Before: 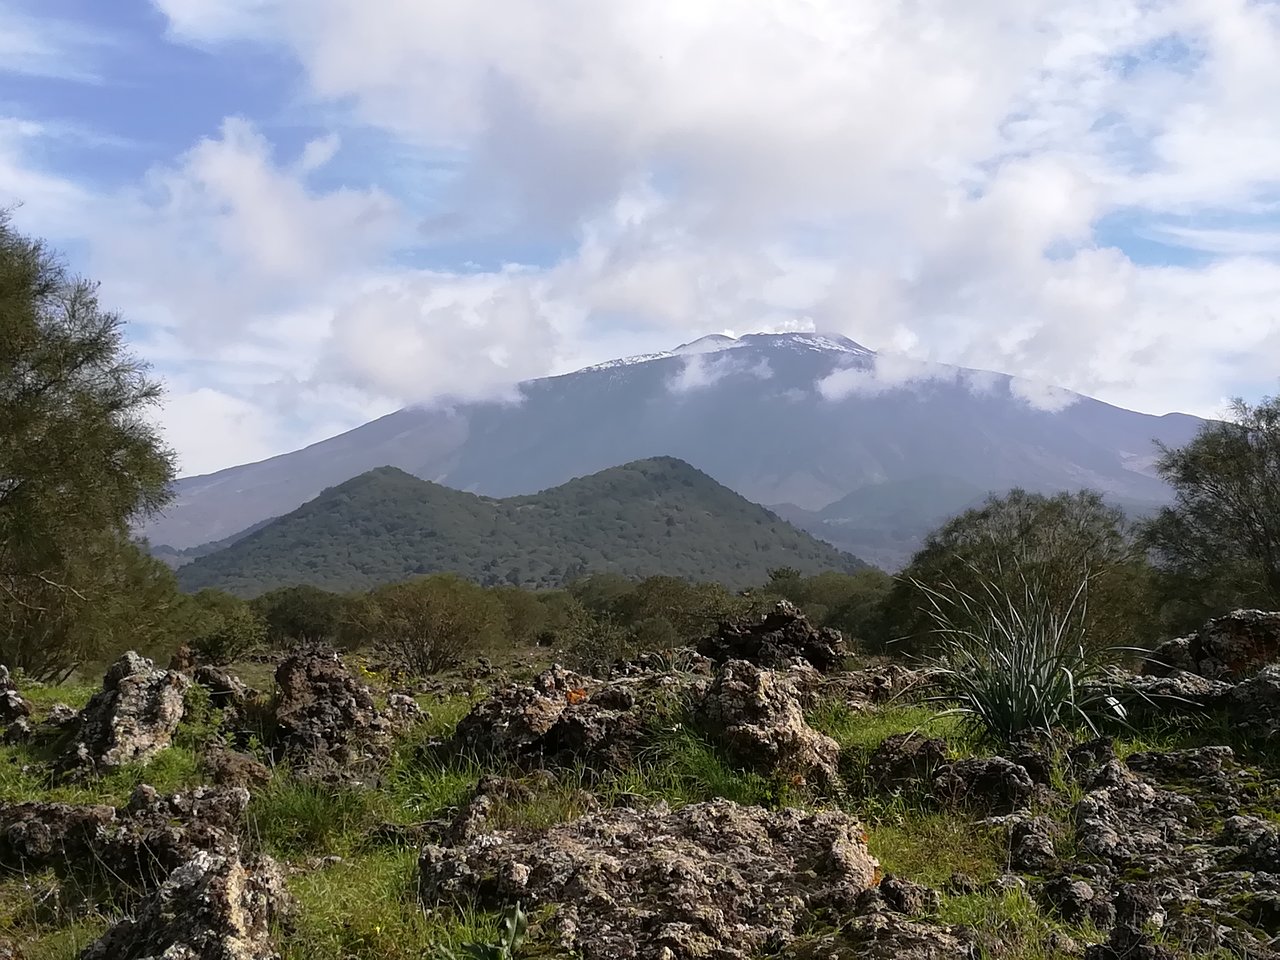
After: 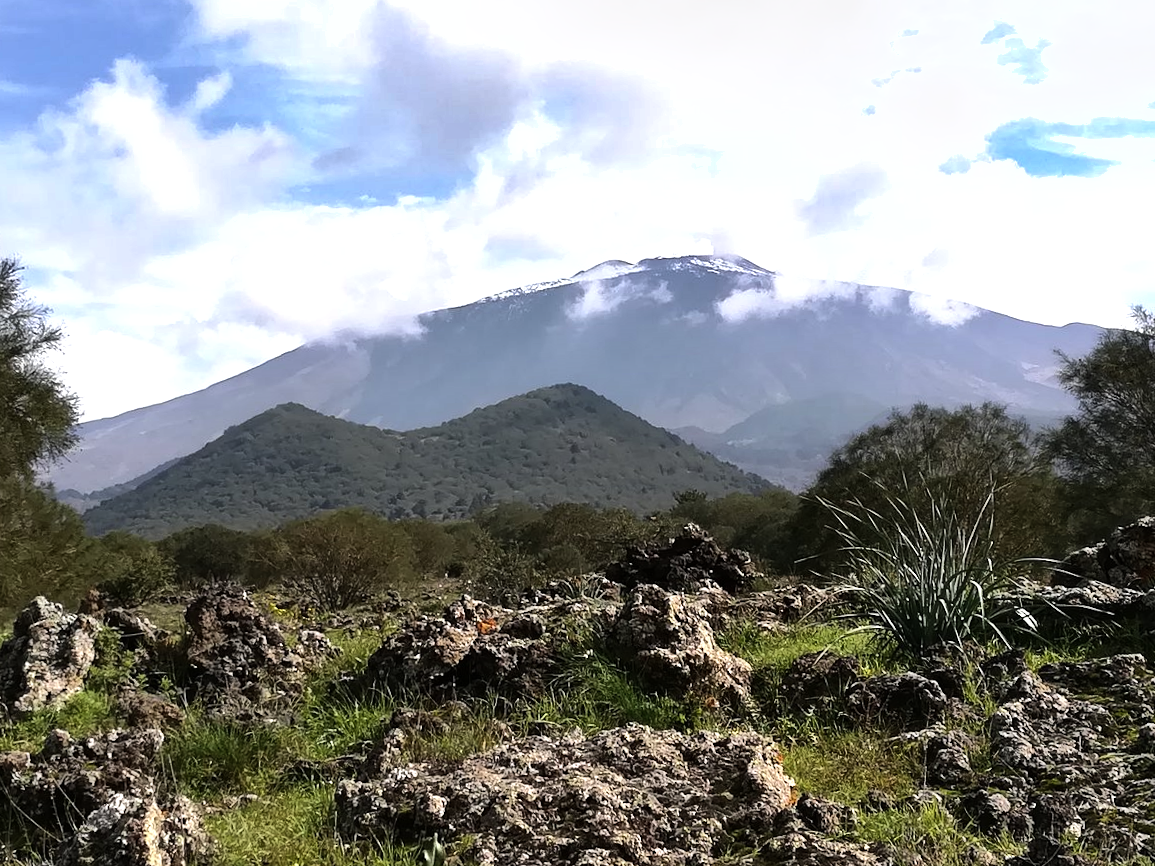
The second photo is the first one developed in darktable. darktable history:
shadows and highlights: soften with gaussian
tone equalizer: -8 EV -0.75 EV, -7 EV -0.7 EV, -6 EV -0.6 EV, -5 EV -0.4 EV, -3 EV 0.4 EV, -2 EV 0.6 EV, -1 EV 0.7 EV, +0 EV 0.75 EV, edges refinement/feathering 500, mask exposure compensation -1.57 EV, preserve details no
crop and rotate: angle 1.96°, left 5.673%, top 5.673%
